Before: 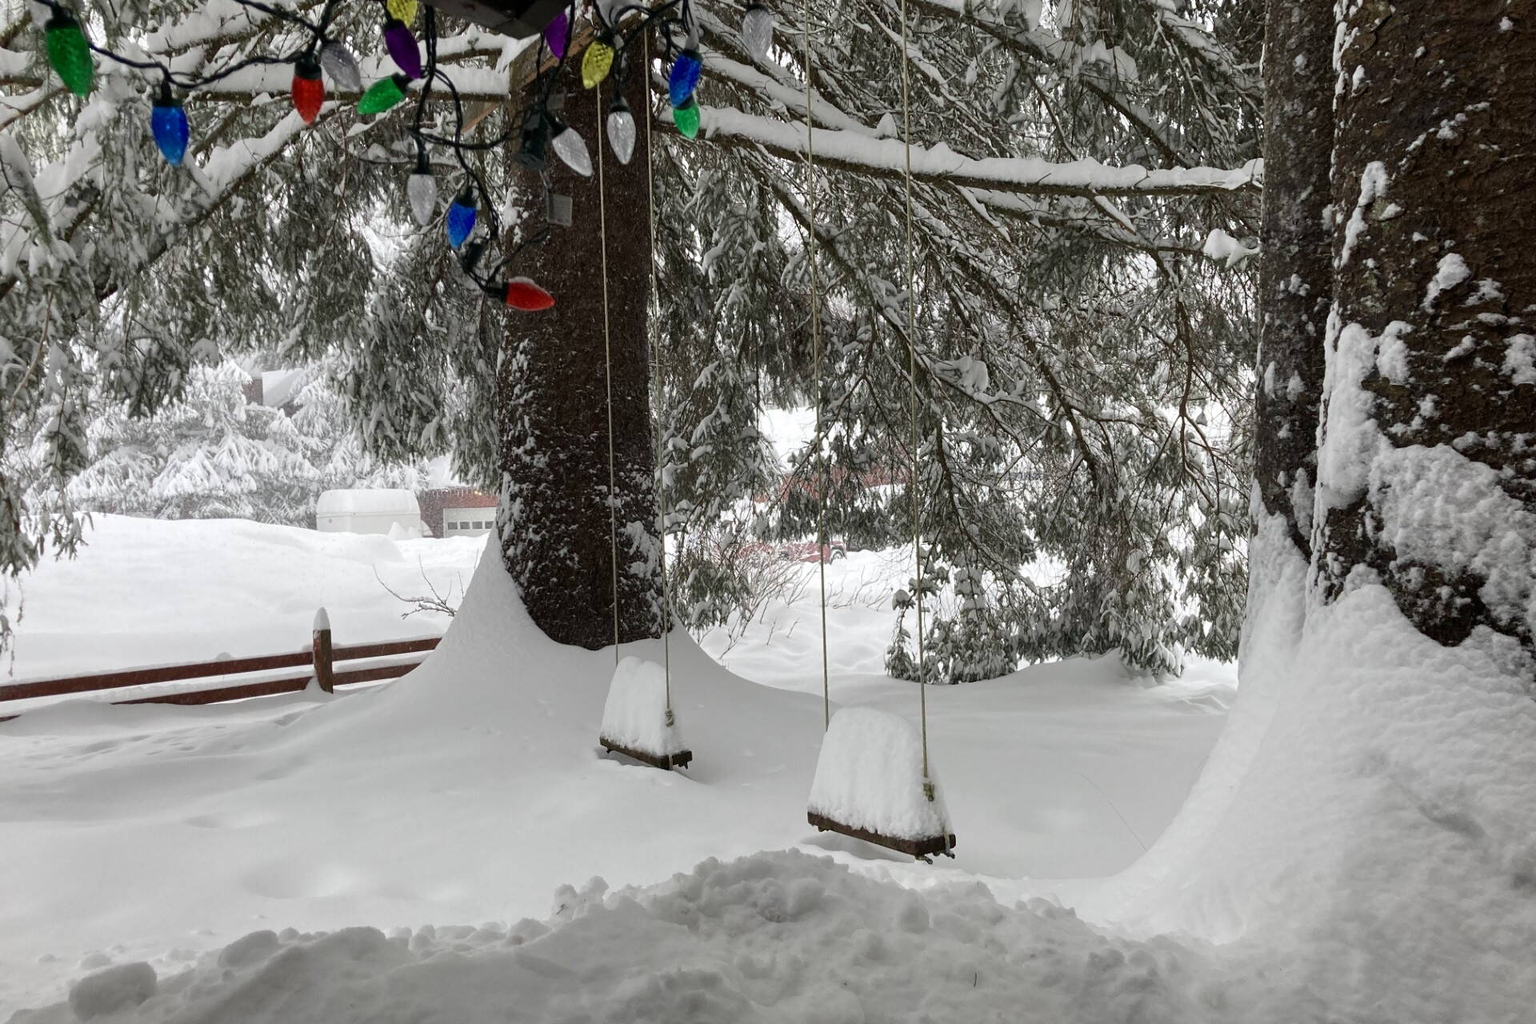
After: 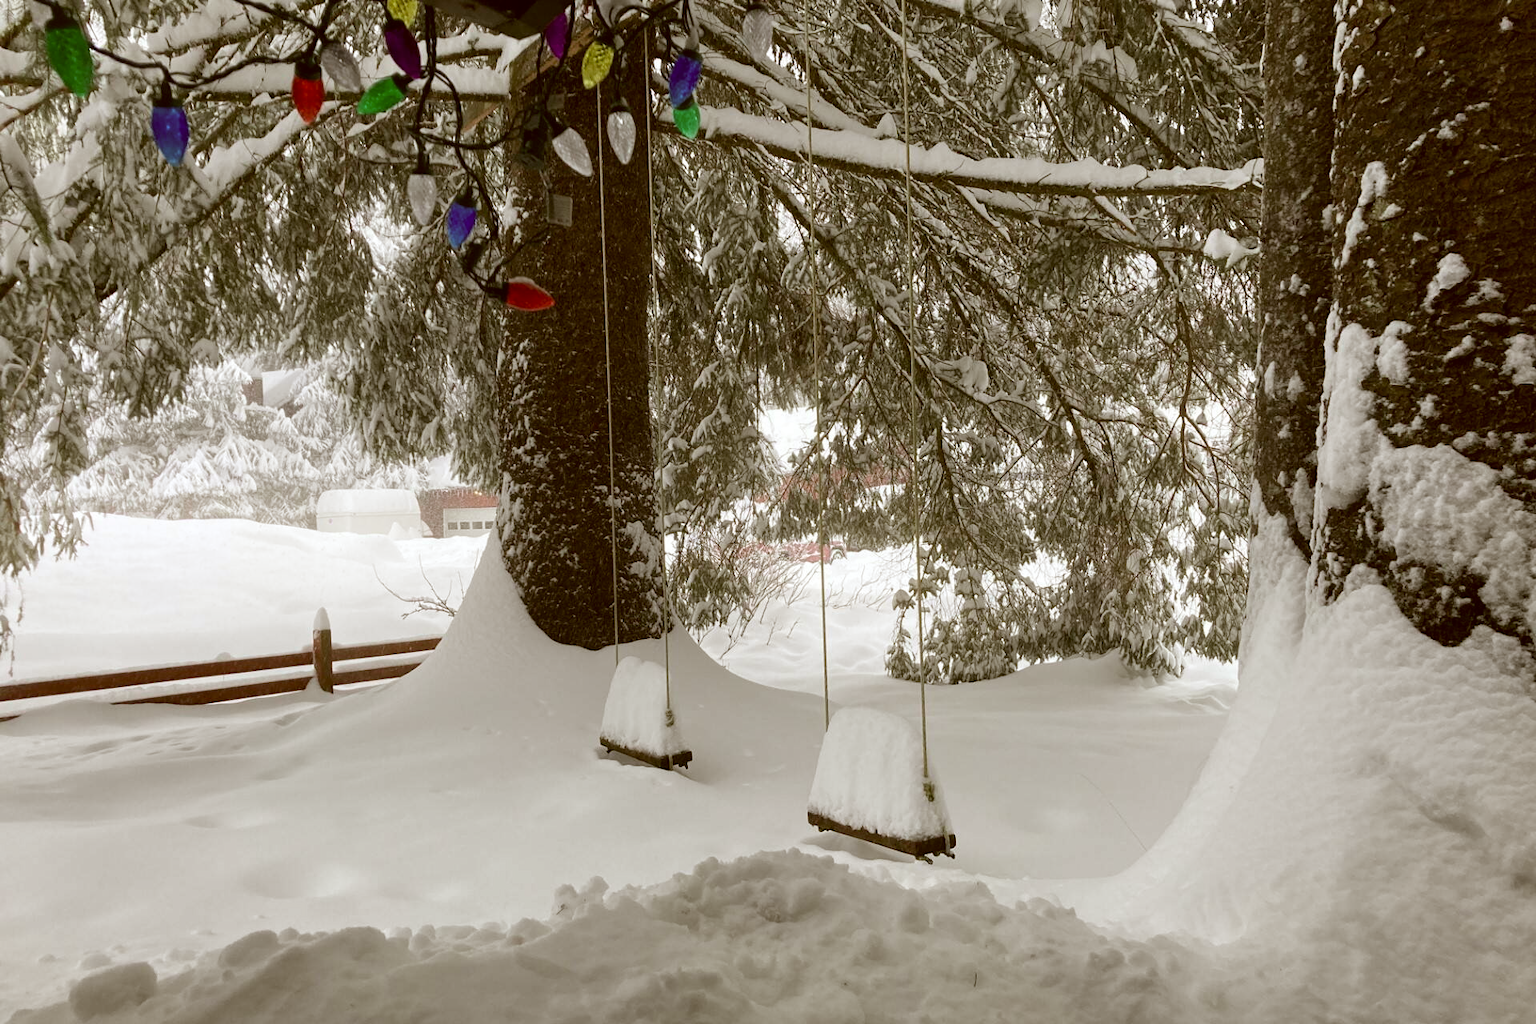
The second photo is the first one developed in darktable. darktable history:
bloom: size 15%, threshold 97%, strength 7%
color correction: highlights a* -0.482, highlights b* 0.161, shadows a* 4.66, shadows b* 20.72
